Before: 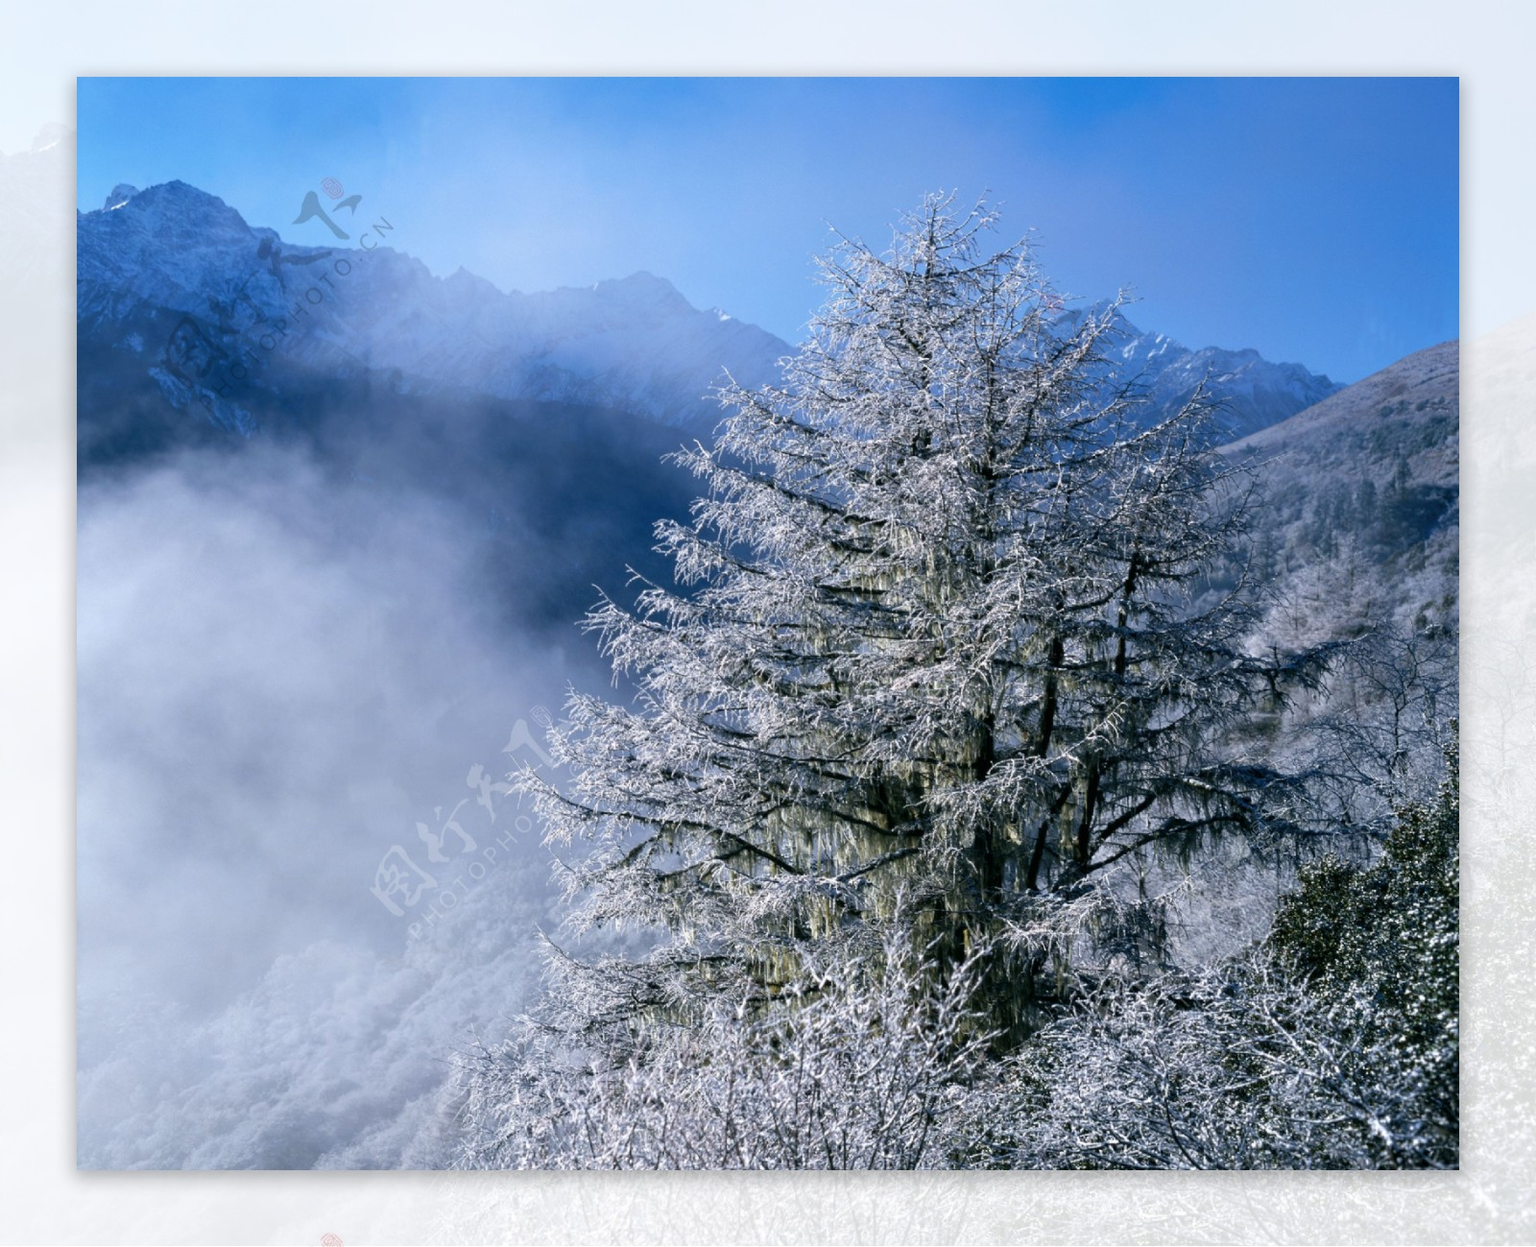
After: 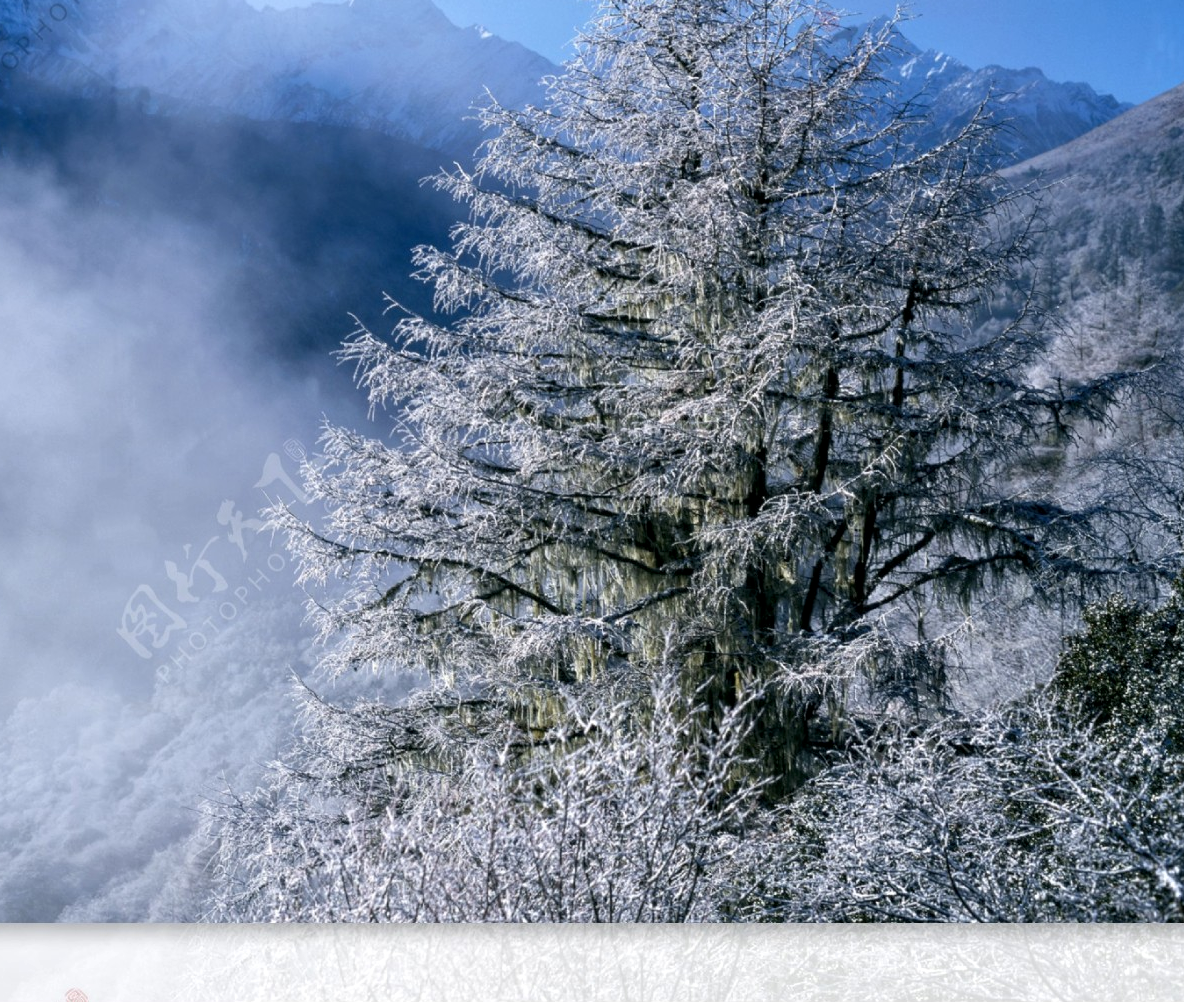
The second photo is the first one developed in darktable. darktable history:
local contrast: highlights 100%, shadows 100%, detail 120%, midtone range 0.2
crop: left 16.871%, top 22.857%, right 9.116%
